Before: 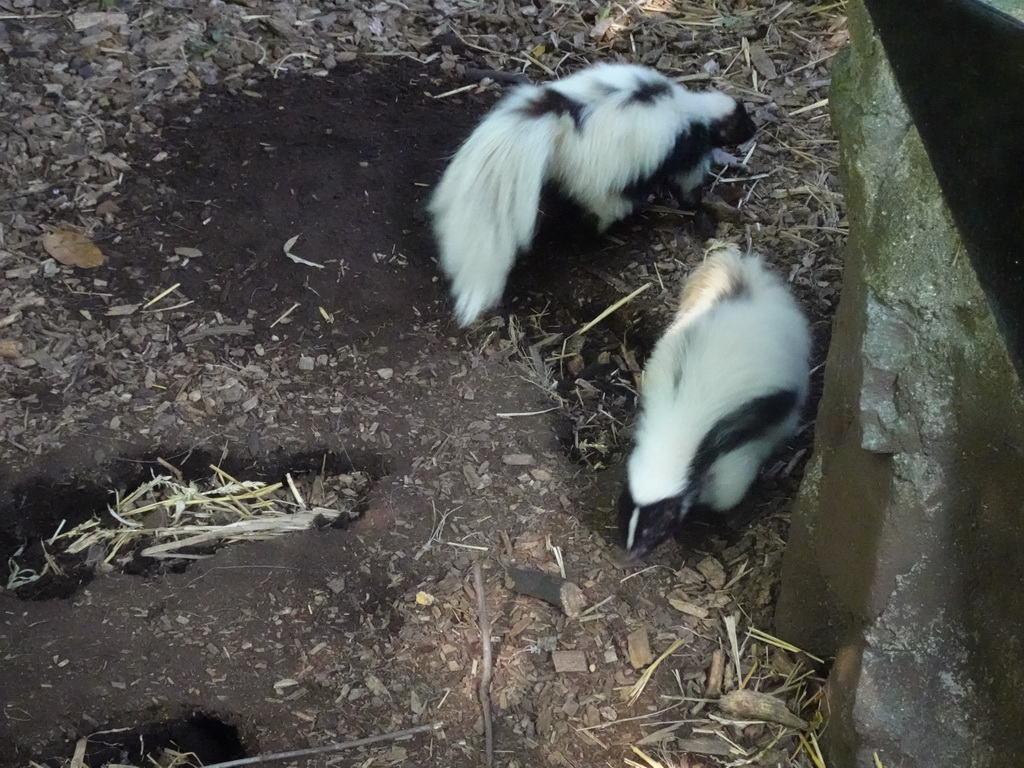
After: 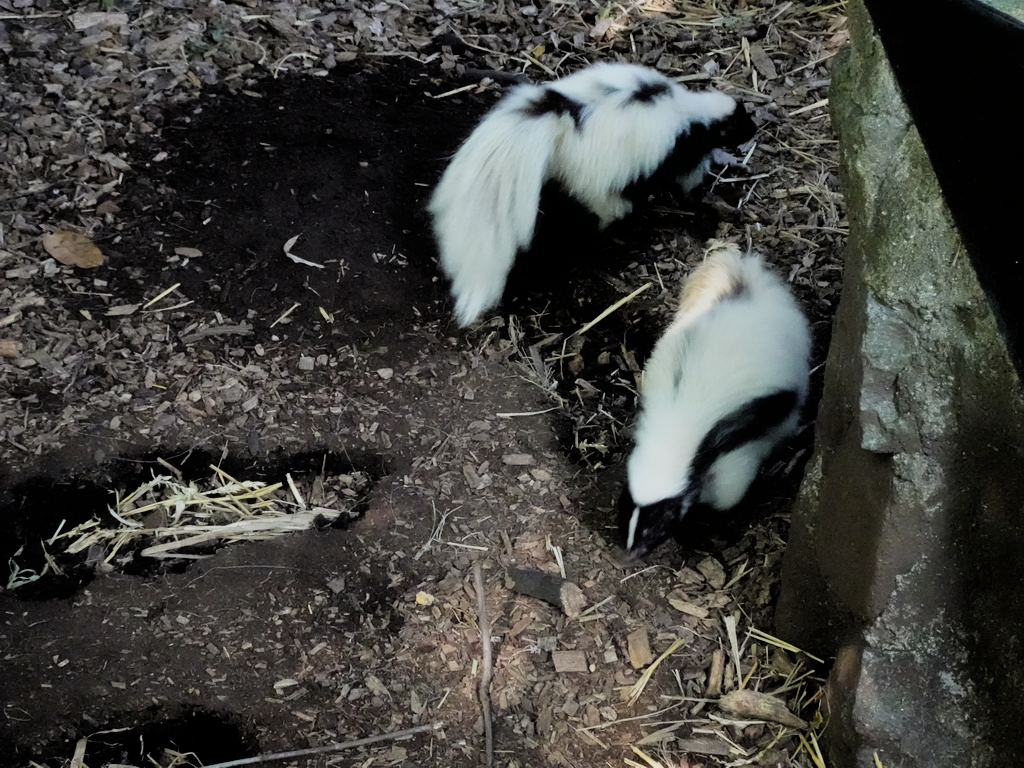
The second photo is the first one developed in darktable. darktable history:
filmic rgb: black relative exposure -5.02 EV, white relative exposure 3.99 EV, threshold 3.04 EV, hardness 2.88, contrast 1.298, highlights saturation mix -30.62%, enable highlight reconstruction true
